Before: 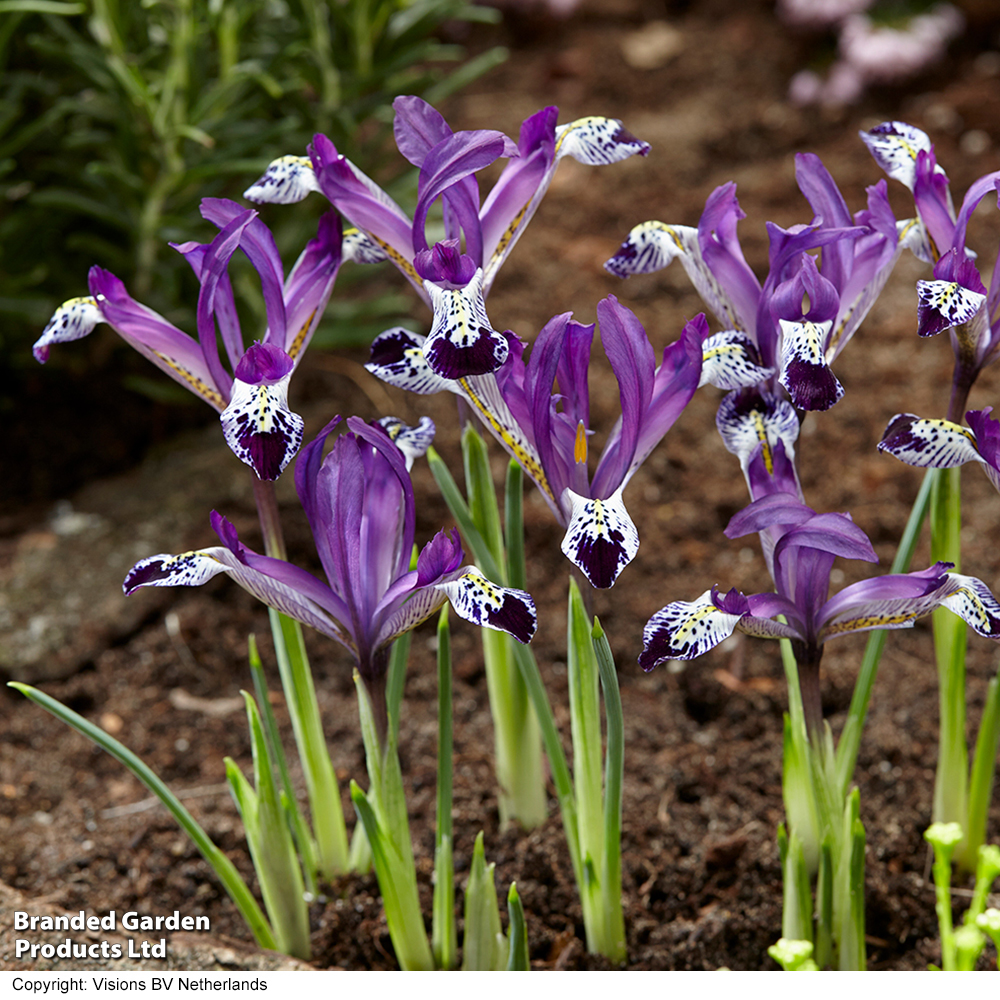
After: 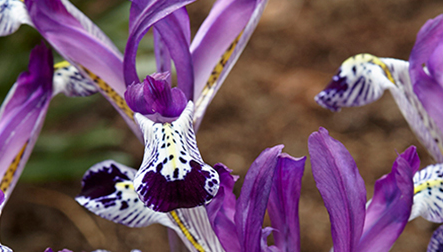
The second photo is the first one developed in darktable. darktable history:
crop: left 28.948%, top 16.789%, right 26.662%, bottom 57.955%
